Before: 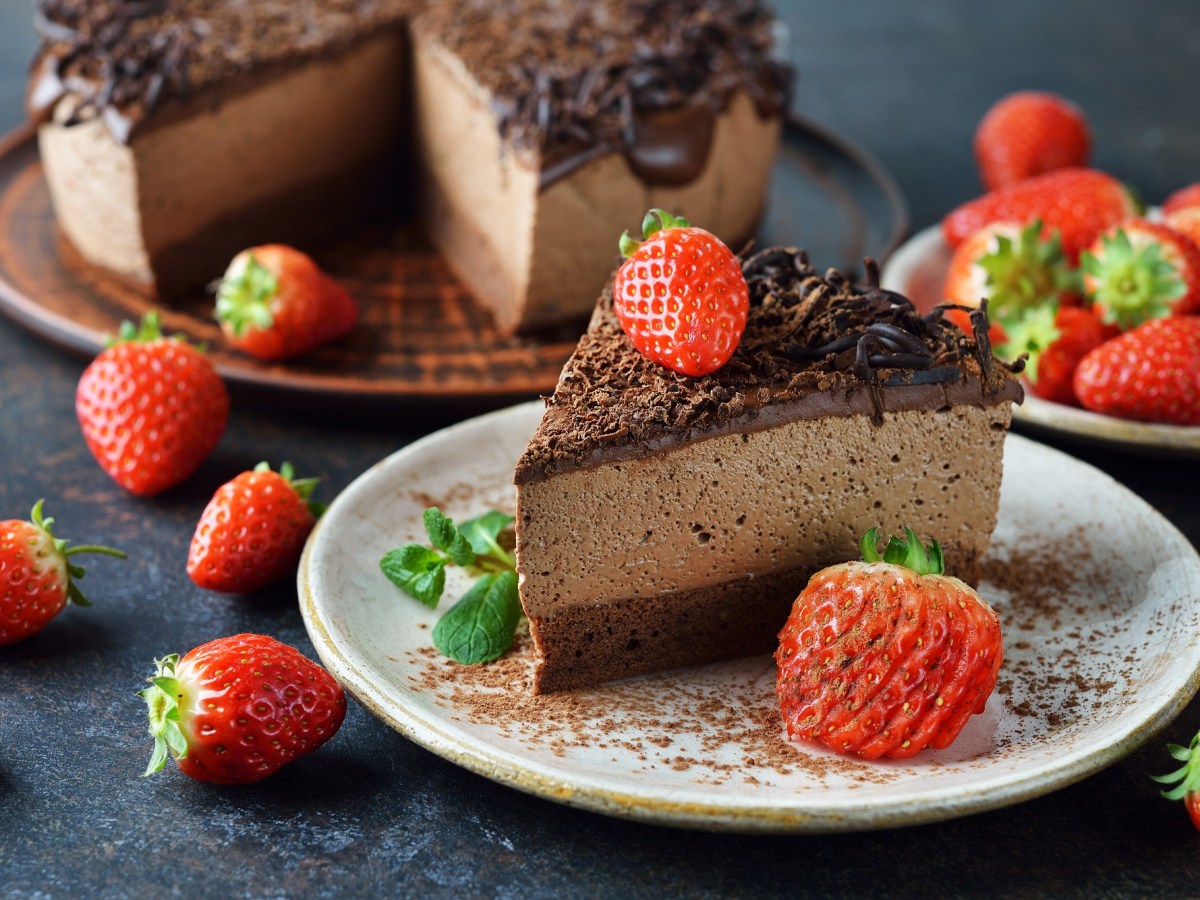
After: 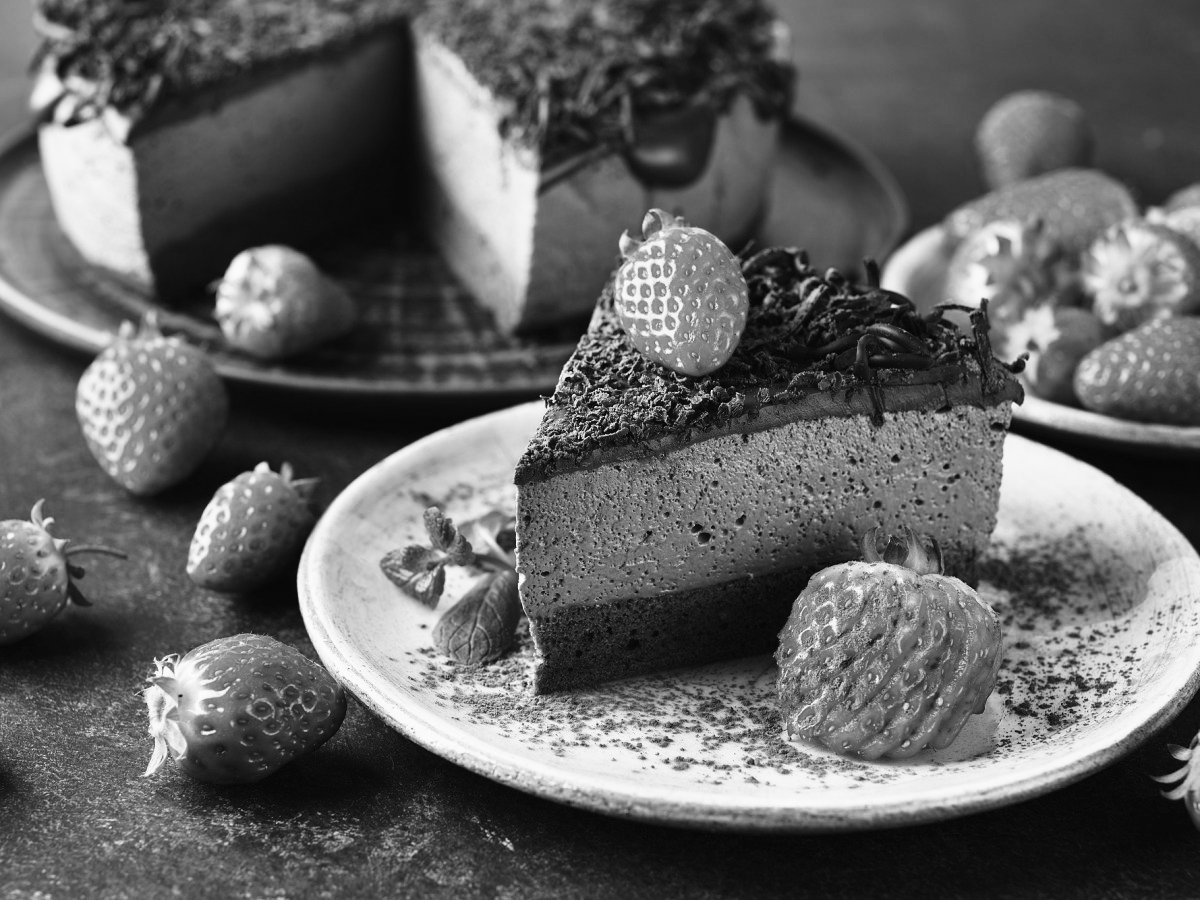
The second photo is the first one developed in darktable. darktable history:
tone curve: curves: ch0 [(0, 0.013) (0.198, 0.175) (0.512, 0.582) (0.625, 0.754) (0.81, 0.934) (1, 1)], color space Lab, linked channels, preserve colors none
color calibration "t3mujinpack channel mixer": output gray [0.22, 0.42, 0.37, 0], gray › normalize channels true, illuminant same as pipeline (D50), adaptation XYZ, x 0.346, y 0.359, gamut compression 0
